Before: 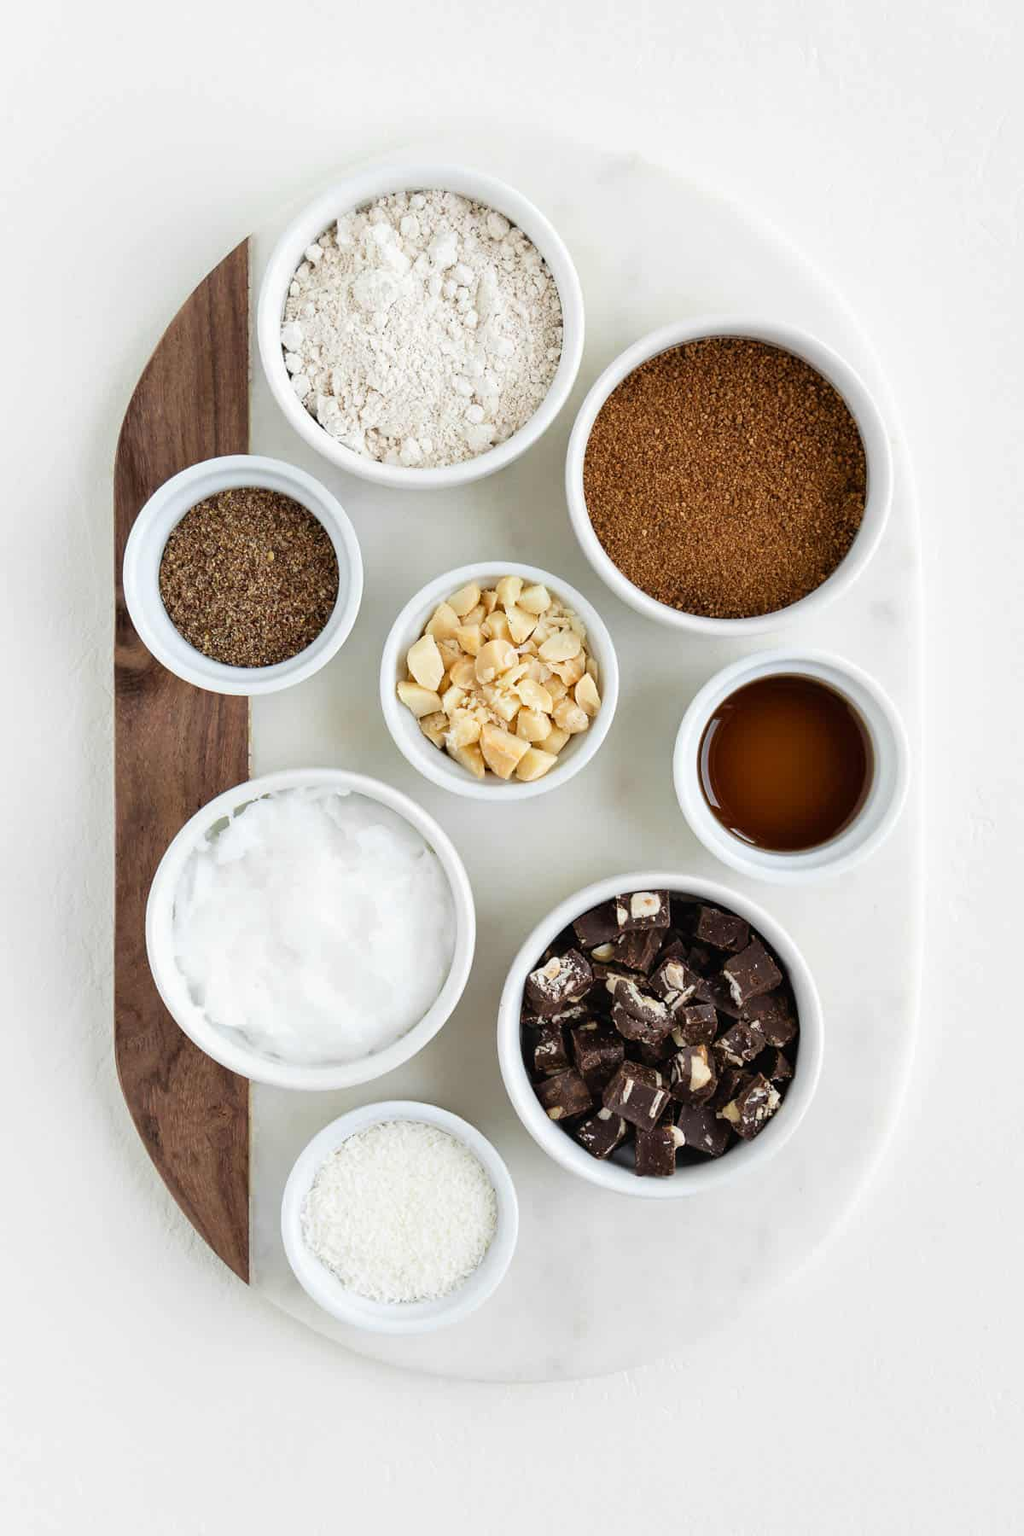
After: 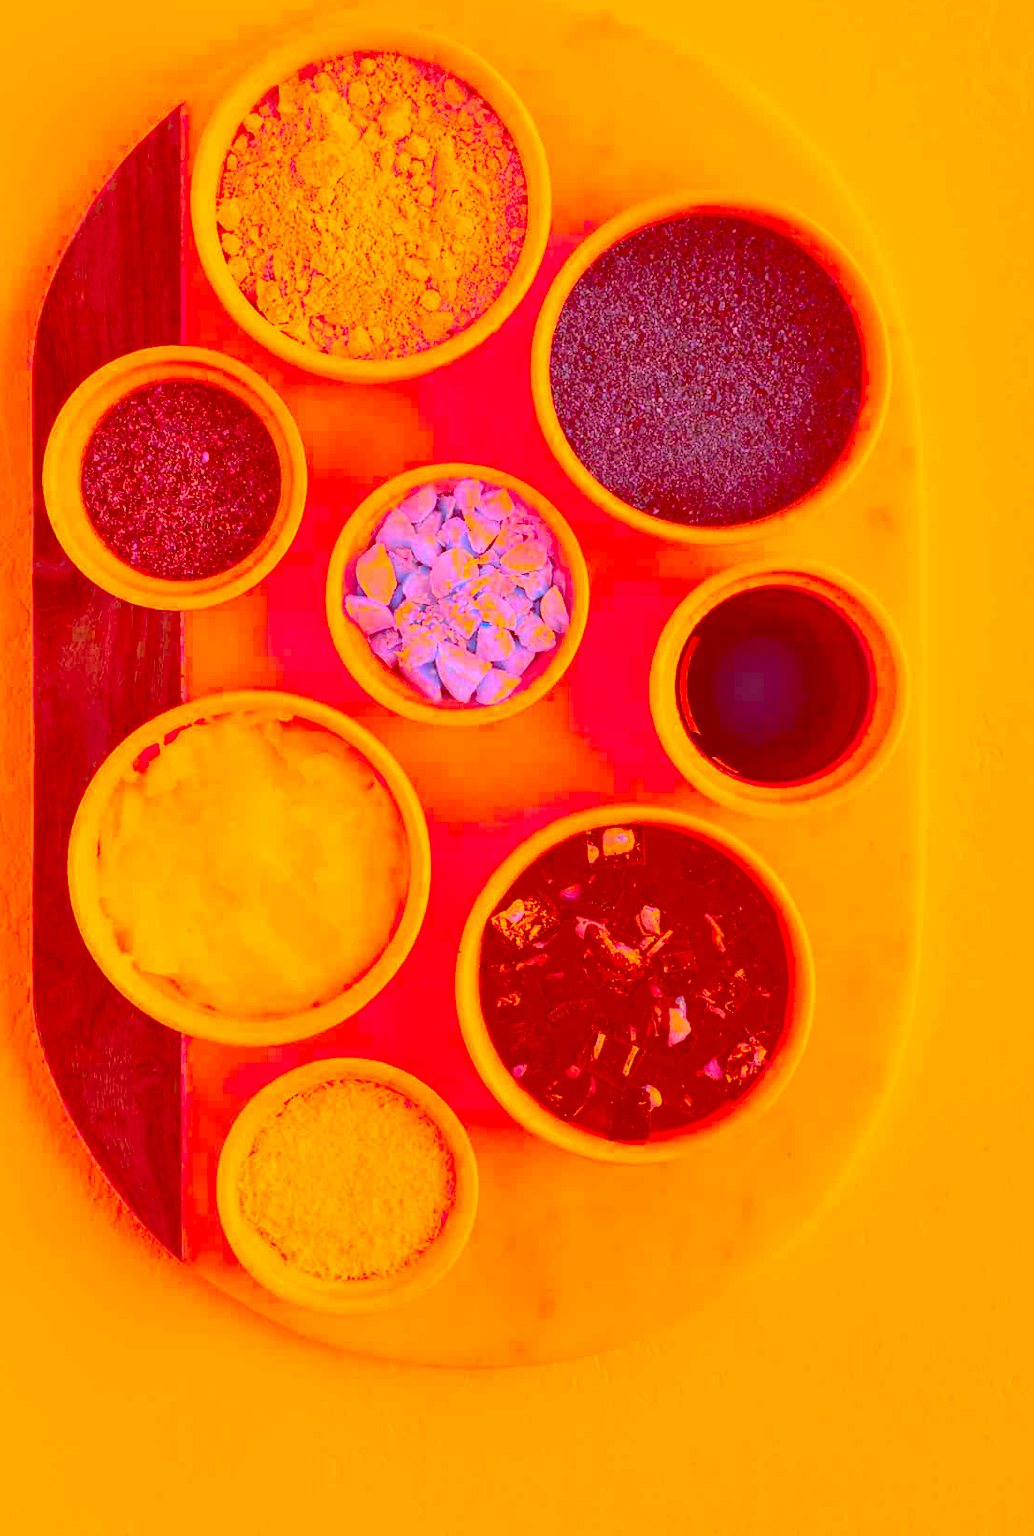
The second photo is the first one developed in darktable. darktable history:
crop and rotate: left 8.262%, top 9.226%
color correction: highlights a* -39.68, highlights b* -40, shadows a* -40, shadows b* -40, saturation -3
rgb curve: curves: ch0 [(0.123, 0.061) (0.995, 0.887)]; ch1 [(0.06, 0.116) (1, 0.906)]; ch2 [(0, 0) (0.824, 0.69) (1, 1)], mode RGB, independent channels, compensate middle gray true
white balance: red 1.188, blue 1.11
